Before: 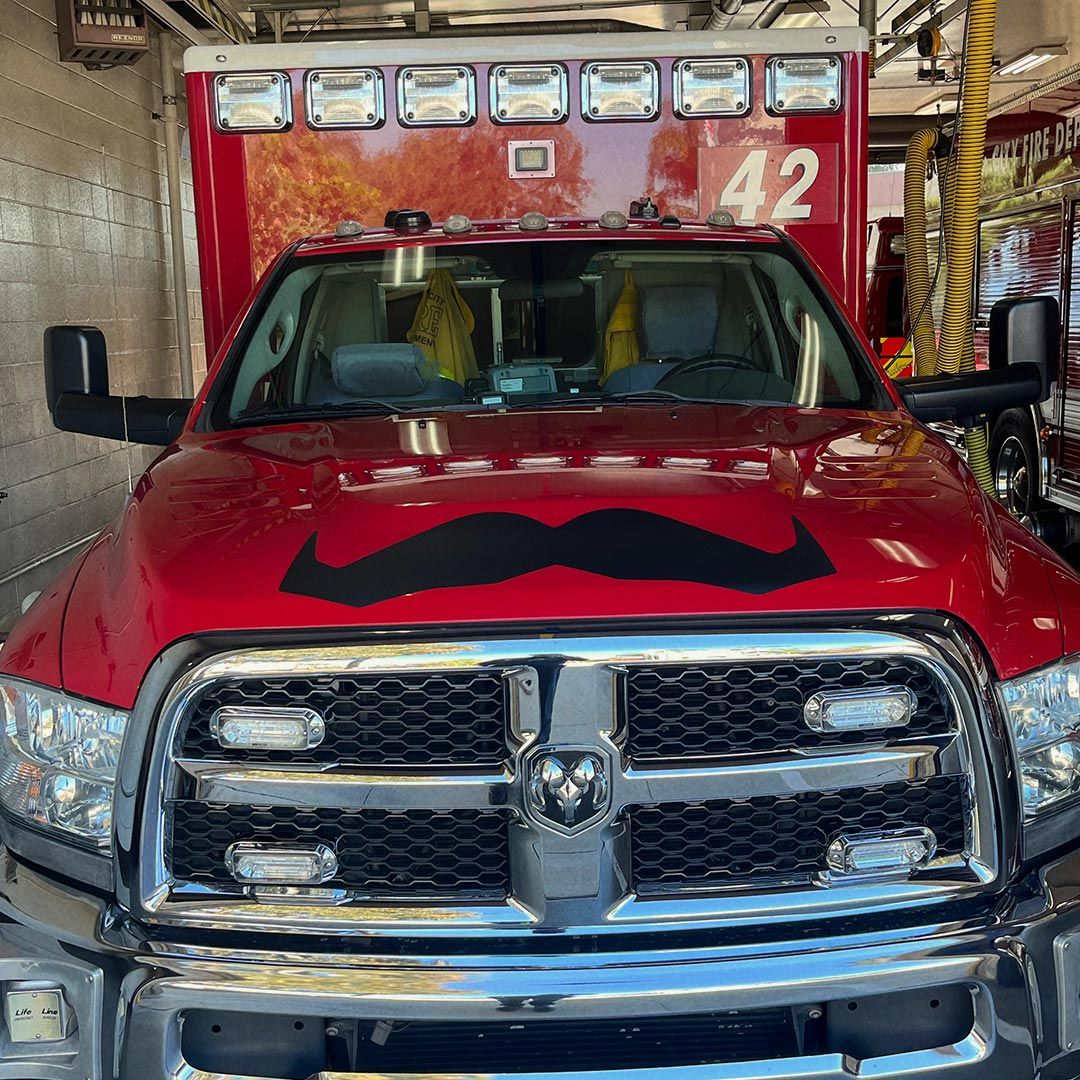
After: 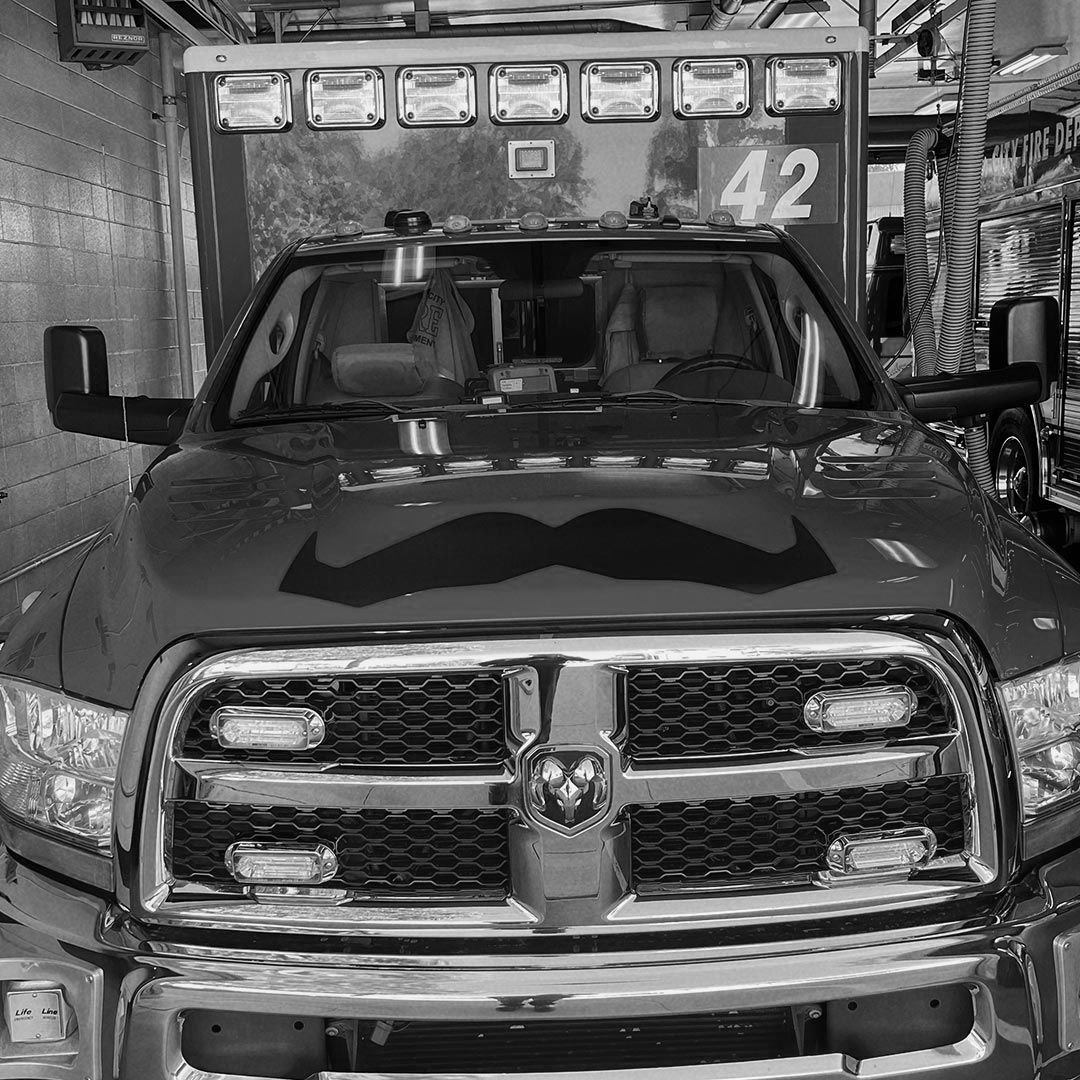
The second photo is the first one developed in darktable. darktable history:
color calibration: output gray [0.31, 0.36, 0.33, 0], illuminant as shot in camera, x 0.358, y 0.373, temperature 4628.91 K
